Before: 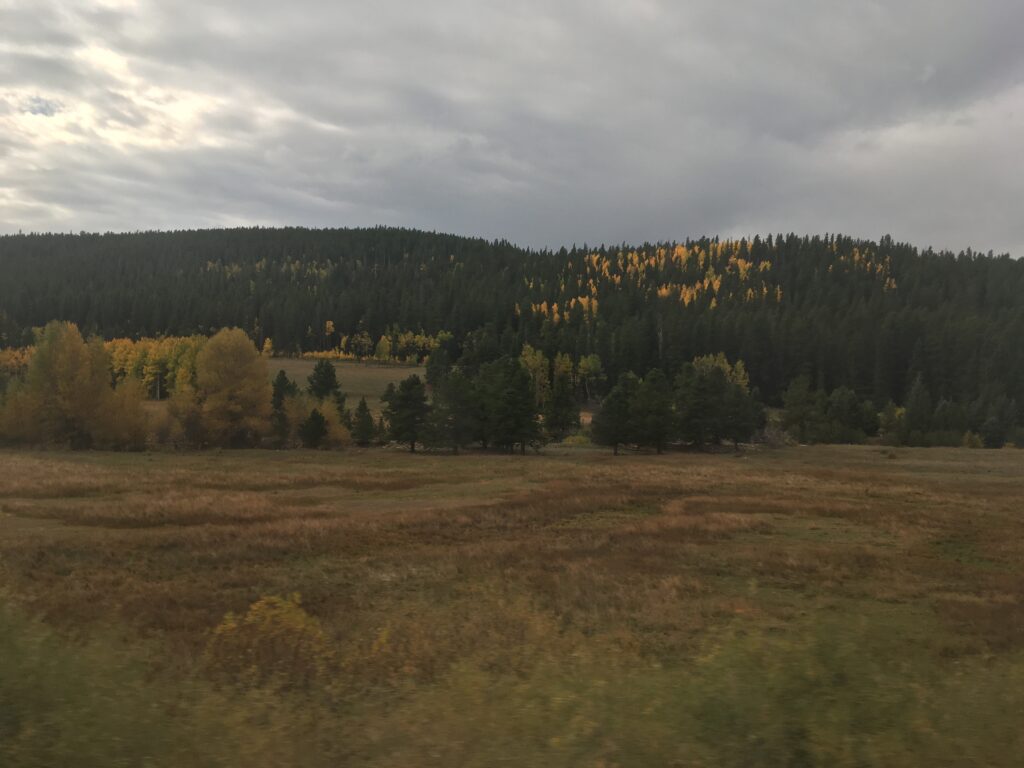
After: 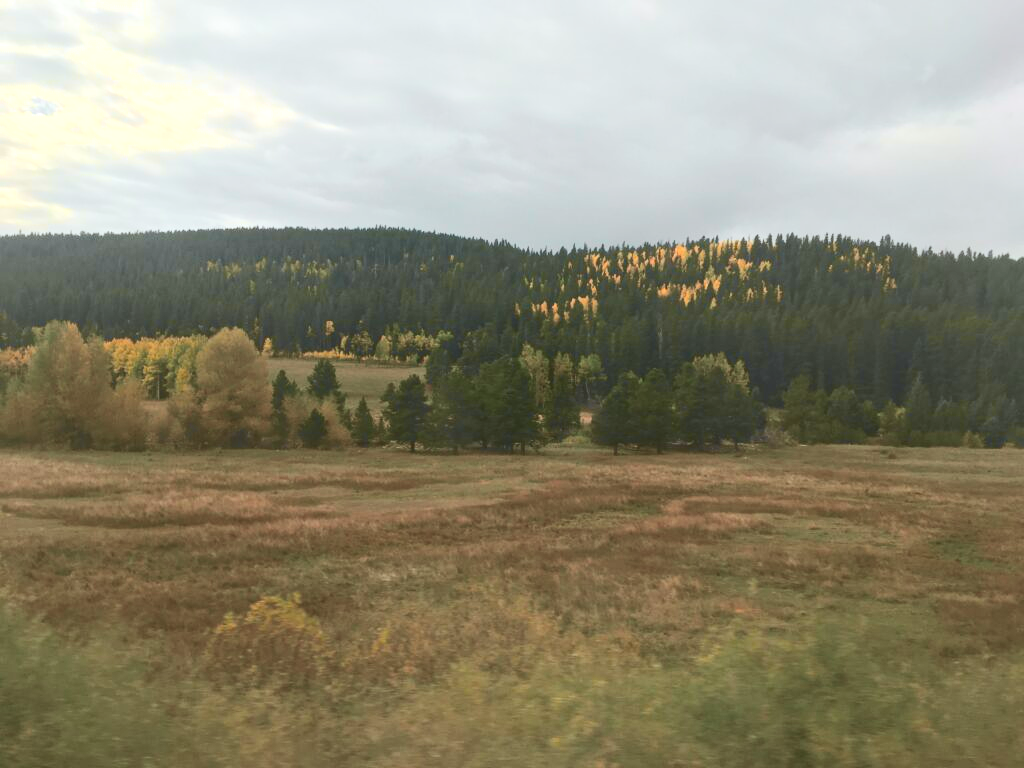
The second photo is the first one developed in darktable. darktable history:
color balance rgb: on, module defaults
tone curve: curves: ch0 [(0, 0.11) (0.181, 0.223) (0.405, 0.46) (0.456, 0.528) (0.634, 0.728) (0.877, 0.89) (0.984, 0.935)]; ch1 [(0, 0.052) (0.443, 0.43) (0.492, 0.485) (0.566, 0.579) (0.595, 0.625) (0.608, 0.654) (0.65, 0.708) (1, 0.961)]; ch2 [(0, 0) (0.33, 0.301) (0.421, 0.443) (0.447, 0.489) (0.495, 0.492) (0.537, 0.57) (0.586, 0.591) (0.663, 0.686) (1, 1)], color space Lab, independent channels, preserve colors none
exposure: exposure 0.935 EV, compensate highlight preservation false
white balance: red 0.988, blue 1.017
